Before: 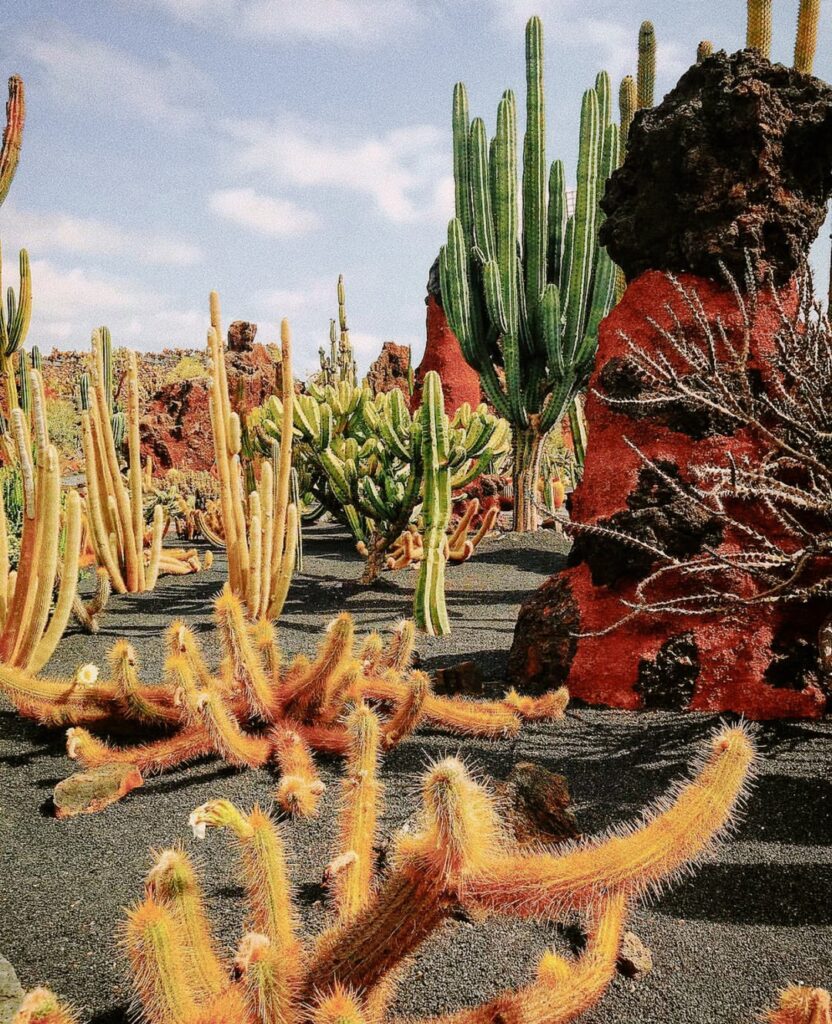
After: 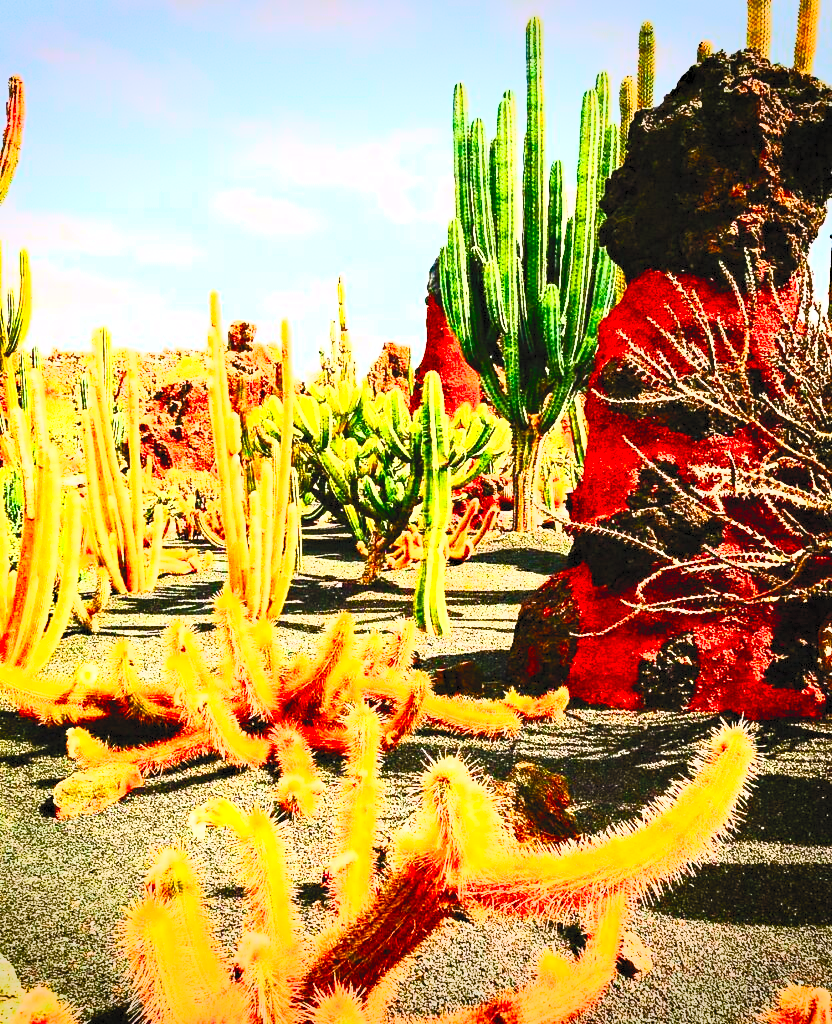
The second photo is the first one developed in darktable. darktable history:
haze removal: strength 0.289, distance 0.256, adaptive false
color balance rgb: perceptual saturation grading › global saturation 24.83%, perceptual saturation grading › highlights -51.177%, perceptual saturation grading › mid-tones 19.474%, perceptual saturation grading › shadows 61.833%, global vibrance 20%
vignetting: fall-off start 100.39%, brightness -0.301, saturation -0.066, width/height ratio 1.302
contrast brightness saturation: contrast 0.992, brightness 0.985, saturation 0.993
tone equalizer: -8 EV -0.743 EV, -7 EV -0.695 EV, -6 EV -0.577 EV, -5 EV -0.392 EV, -3 EV 0.403 EV, -2 EV 0.6 EV, -1 EV 0.682 EV, +0 EV 0.749 EV, mask exposure compensation -0.494 EV
